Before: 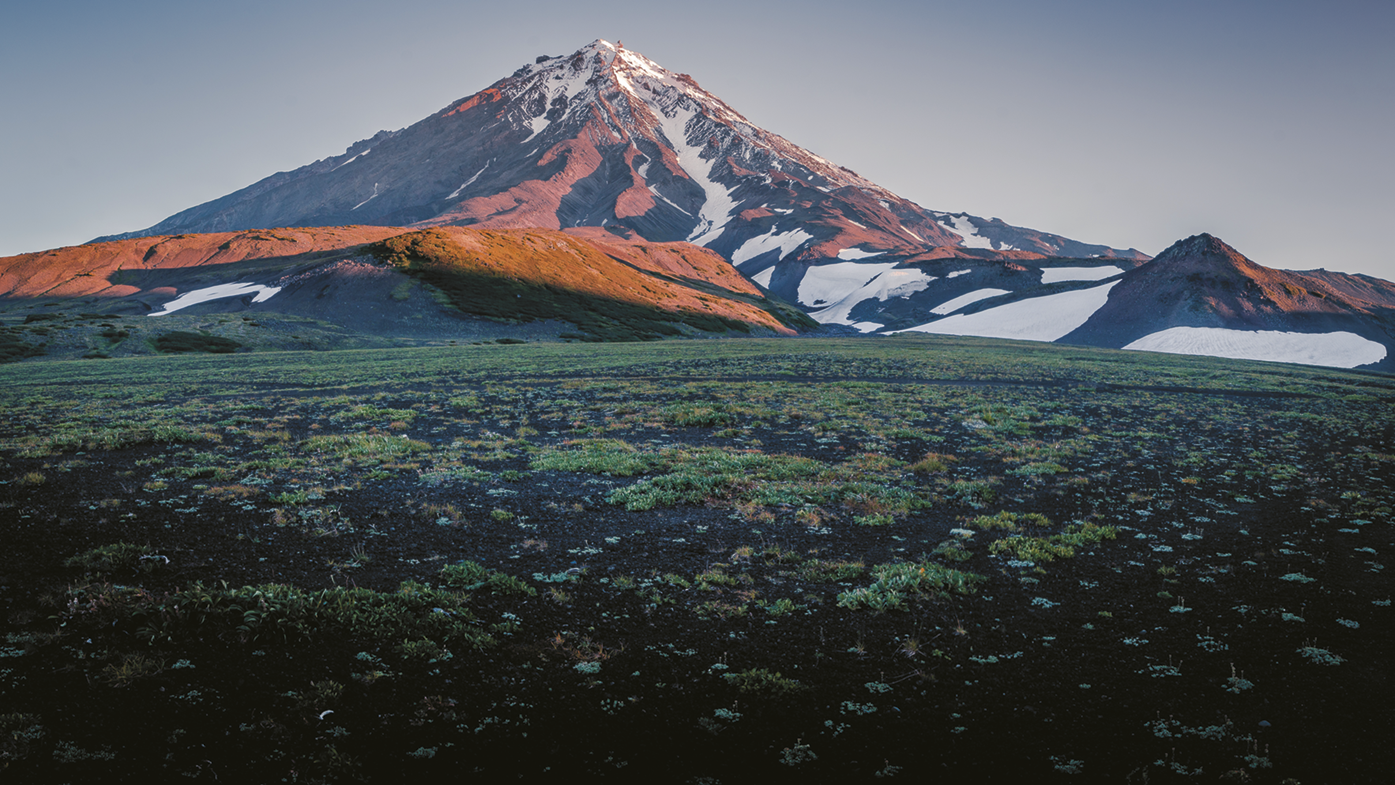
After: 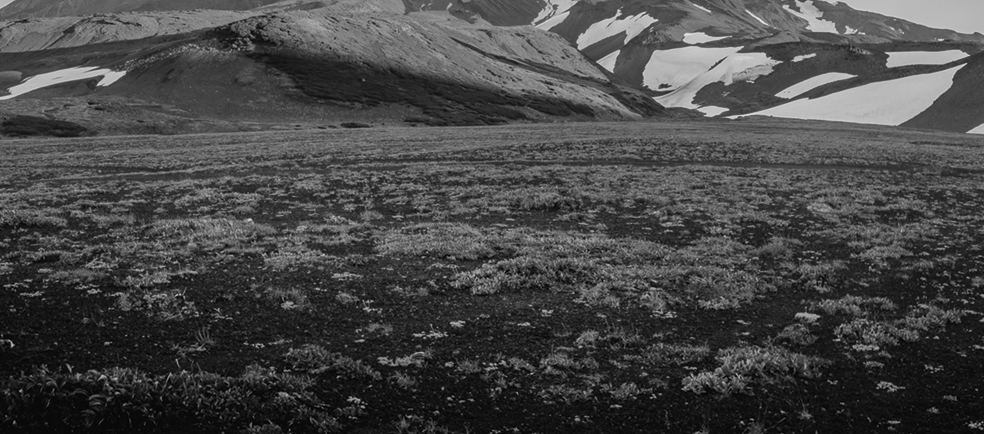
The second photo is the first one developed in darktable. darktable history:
white balance: red 0.766, blue 1.537
monochrome: on, module defaults
tone equalizer: -8 EV -1.84 EV, -7 EV -1.16 EV, -6 EV -1.62 EV, smoothing diameter 25%, edges refinement/feathering 10, preserve details guided filter
crop: left 11.123%, top 27.61%, right 18.3%, bottom 17.034%
